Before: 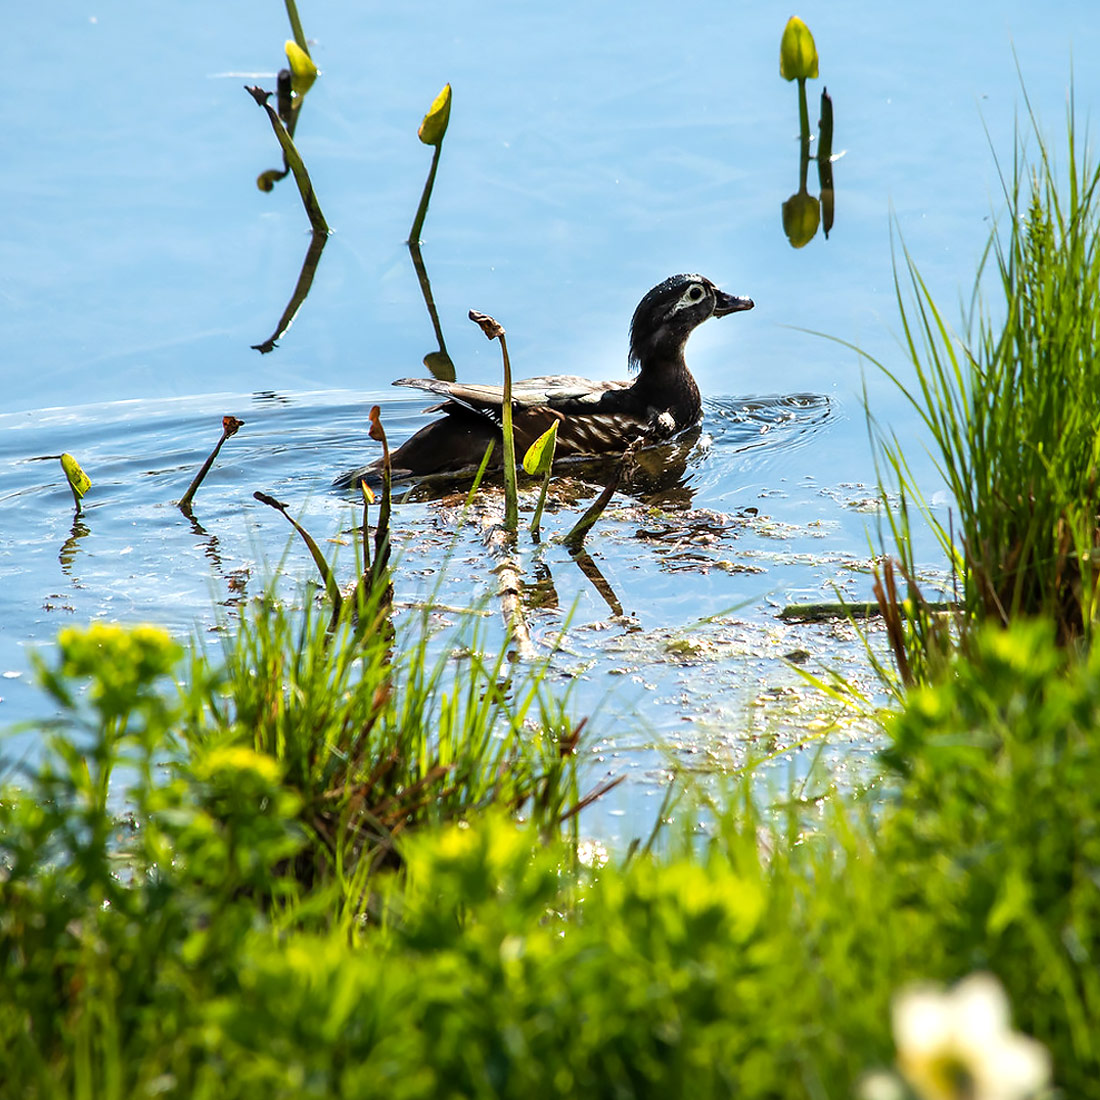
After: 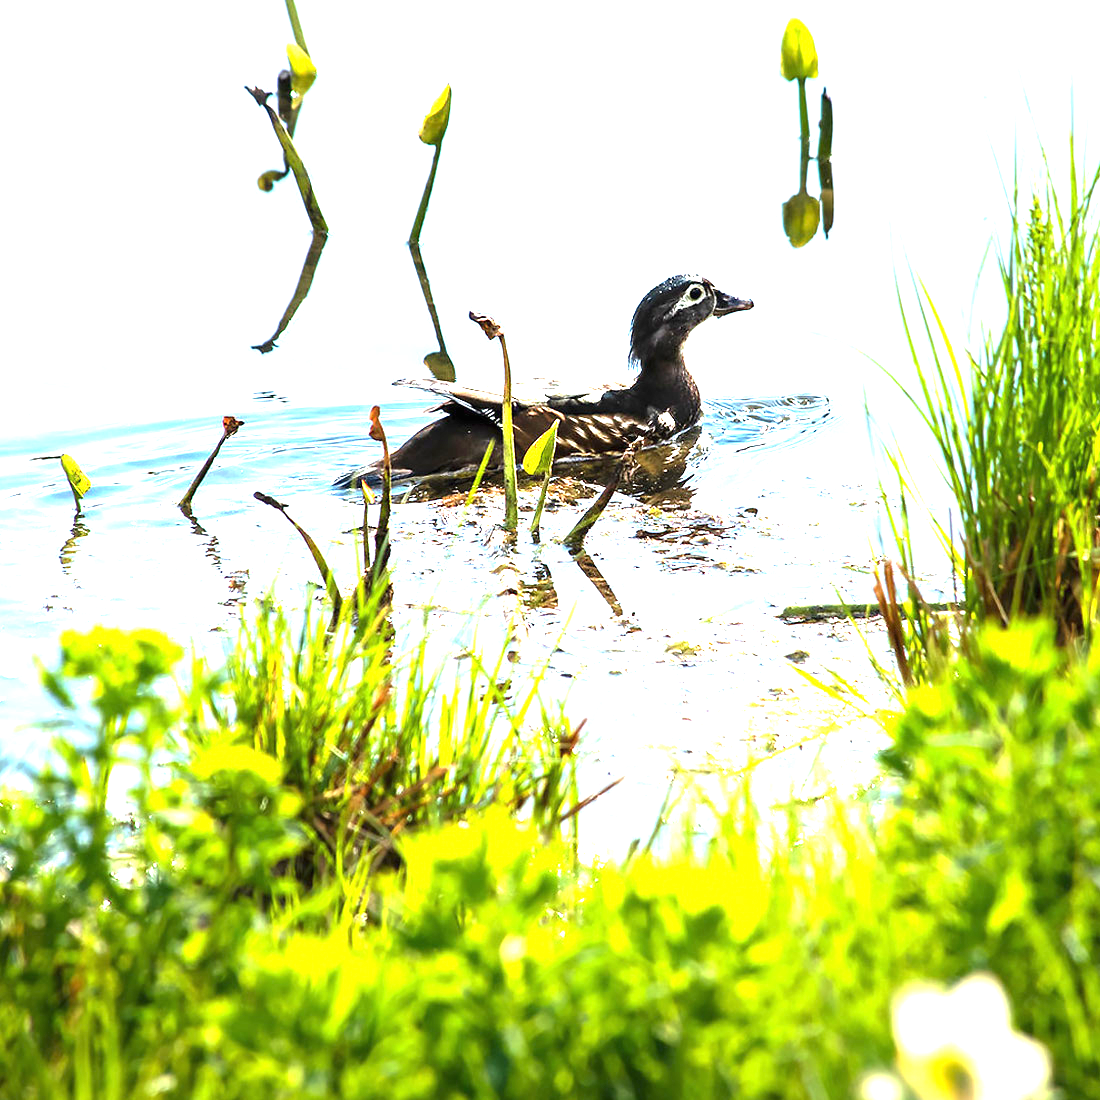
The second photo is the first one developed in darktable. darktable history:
exposure: black level correction 0, exposure 1.75 EV, compensate exposure bias true, compensate highlight preservation false
